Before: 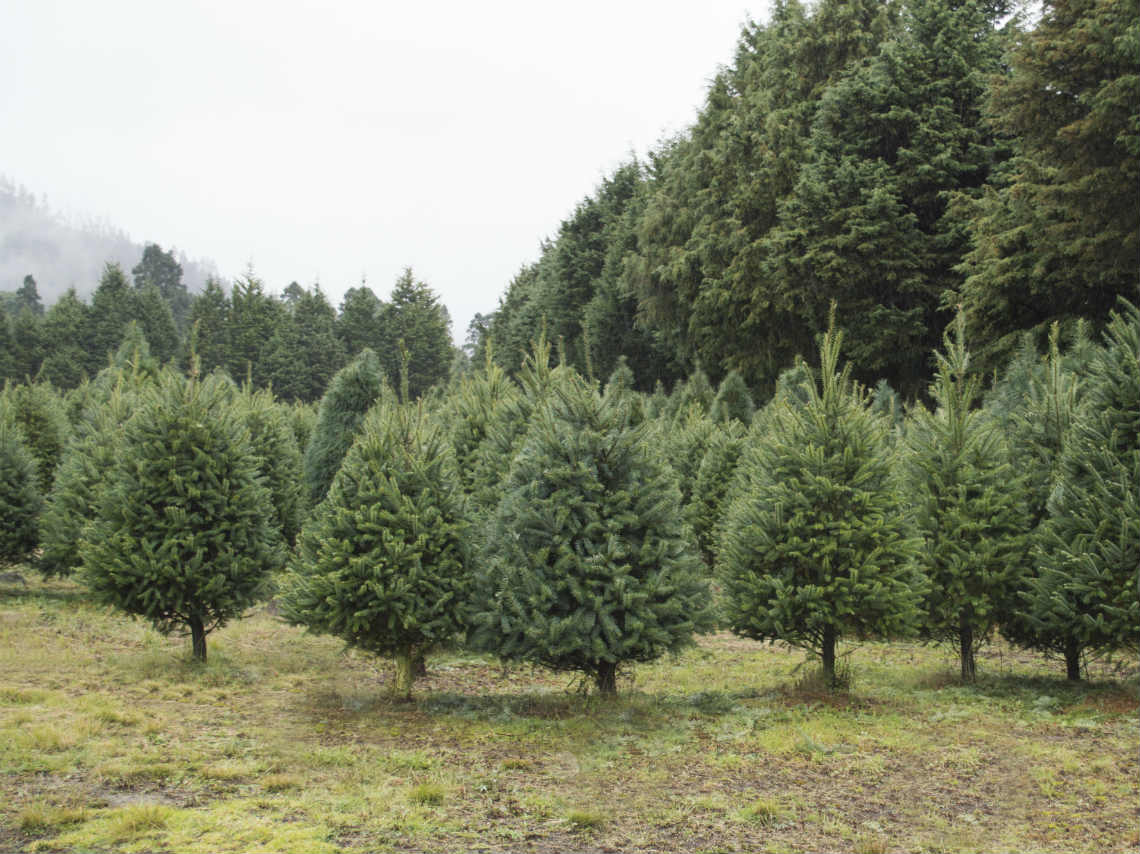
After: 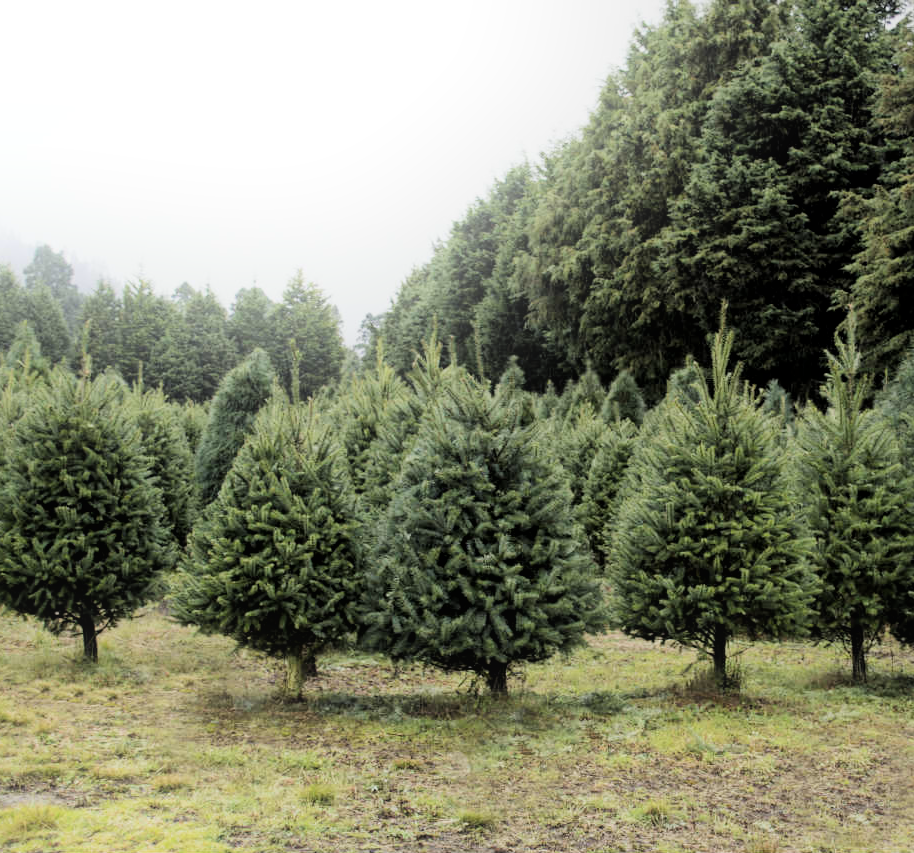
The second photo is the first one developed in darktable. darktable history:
bloom: on, module defaults
filmic rgb: black relative exposure -5 EV, hardness 2.88, contrast 1.3, highlights saturation mix -30%
crop and rotate: left 9.597%, right 10.195%
local contrast: mode bilateral grid, contrast 20, coarseness 50, detail 120%, midtone range 0.2
